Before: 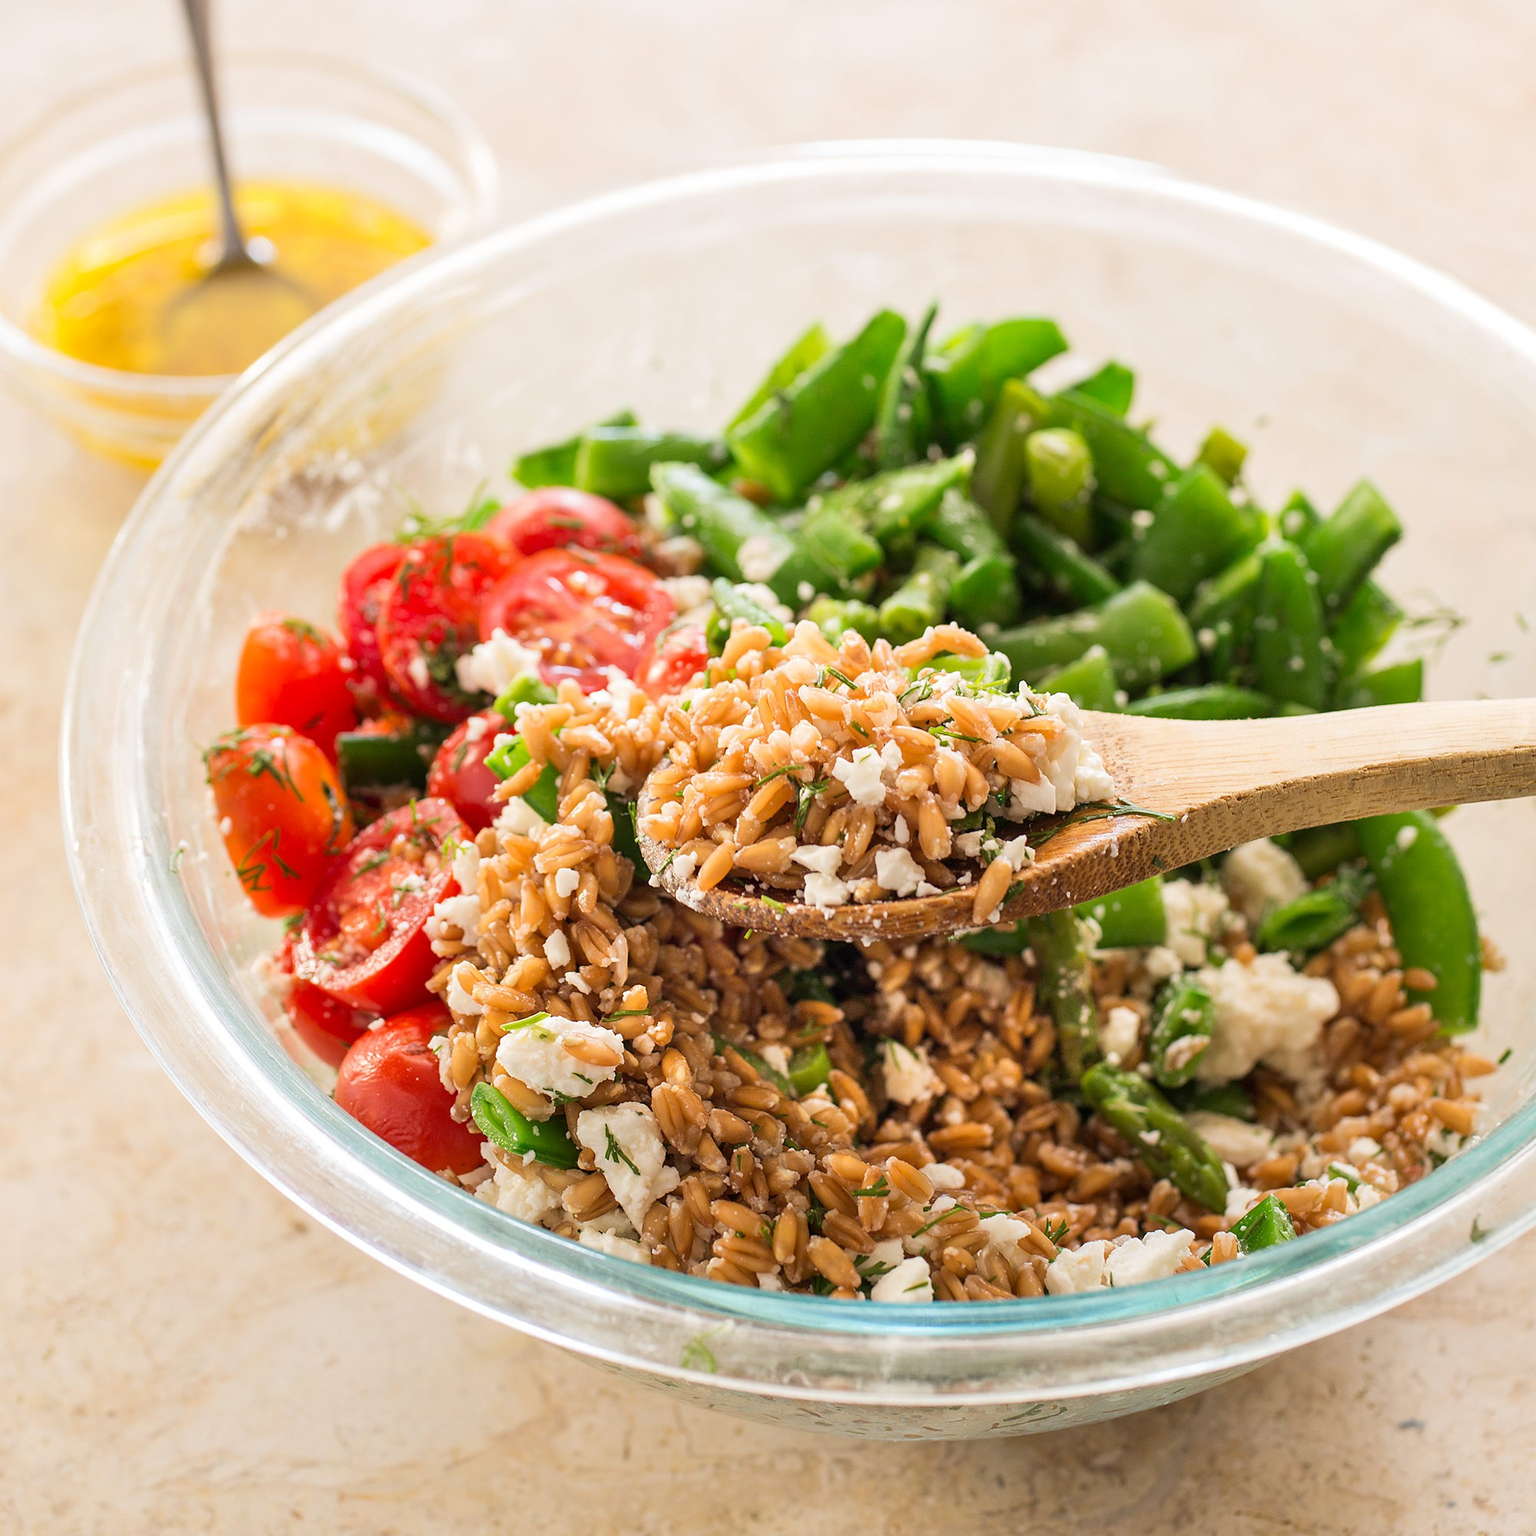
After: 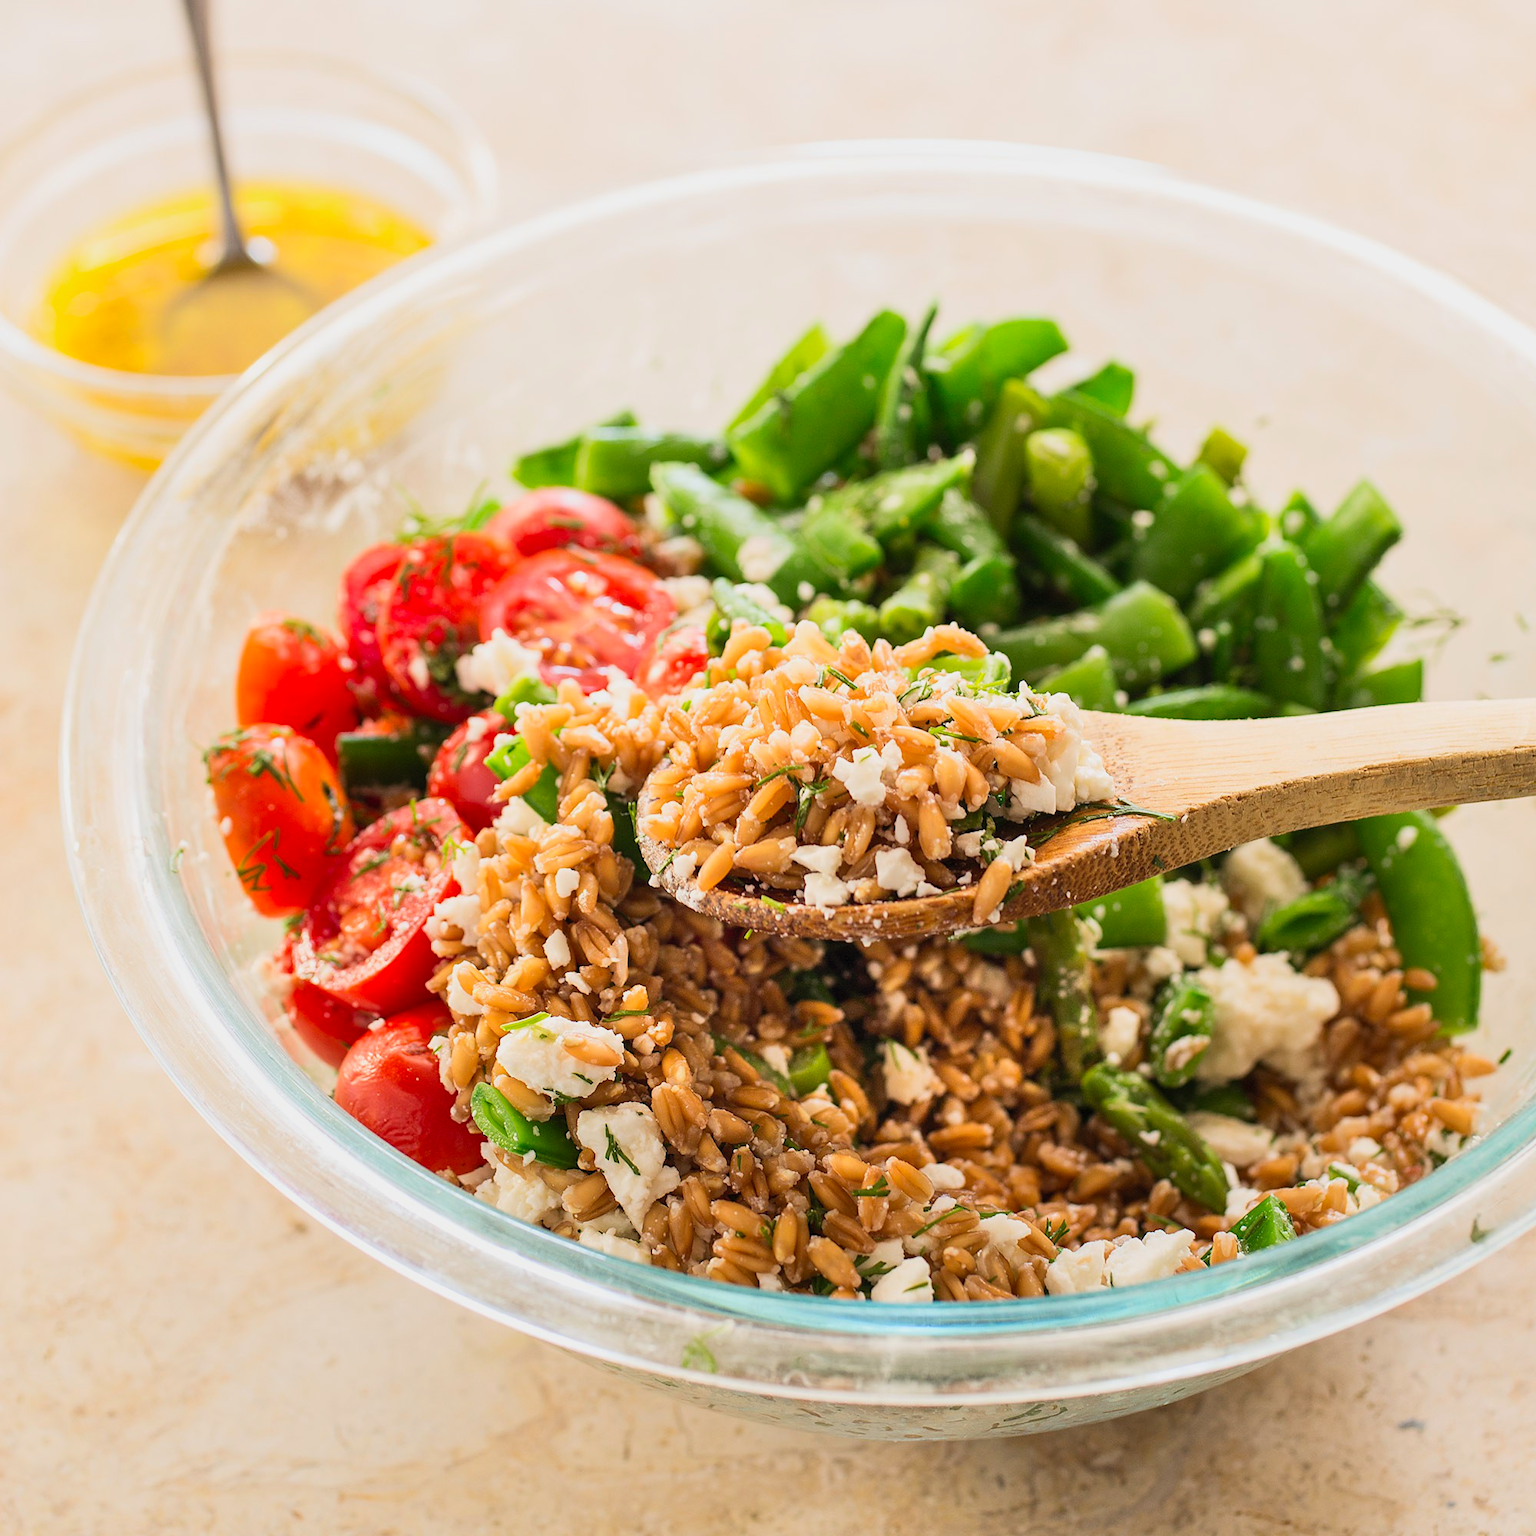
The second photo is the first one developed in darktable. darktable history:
exposure: exposure -0.462 EV, compensate highlight preservation false
contrast brightness saturation: contrast 0.2, brightness 0.16, saturation 0.22
